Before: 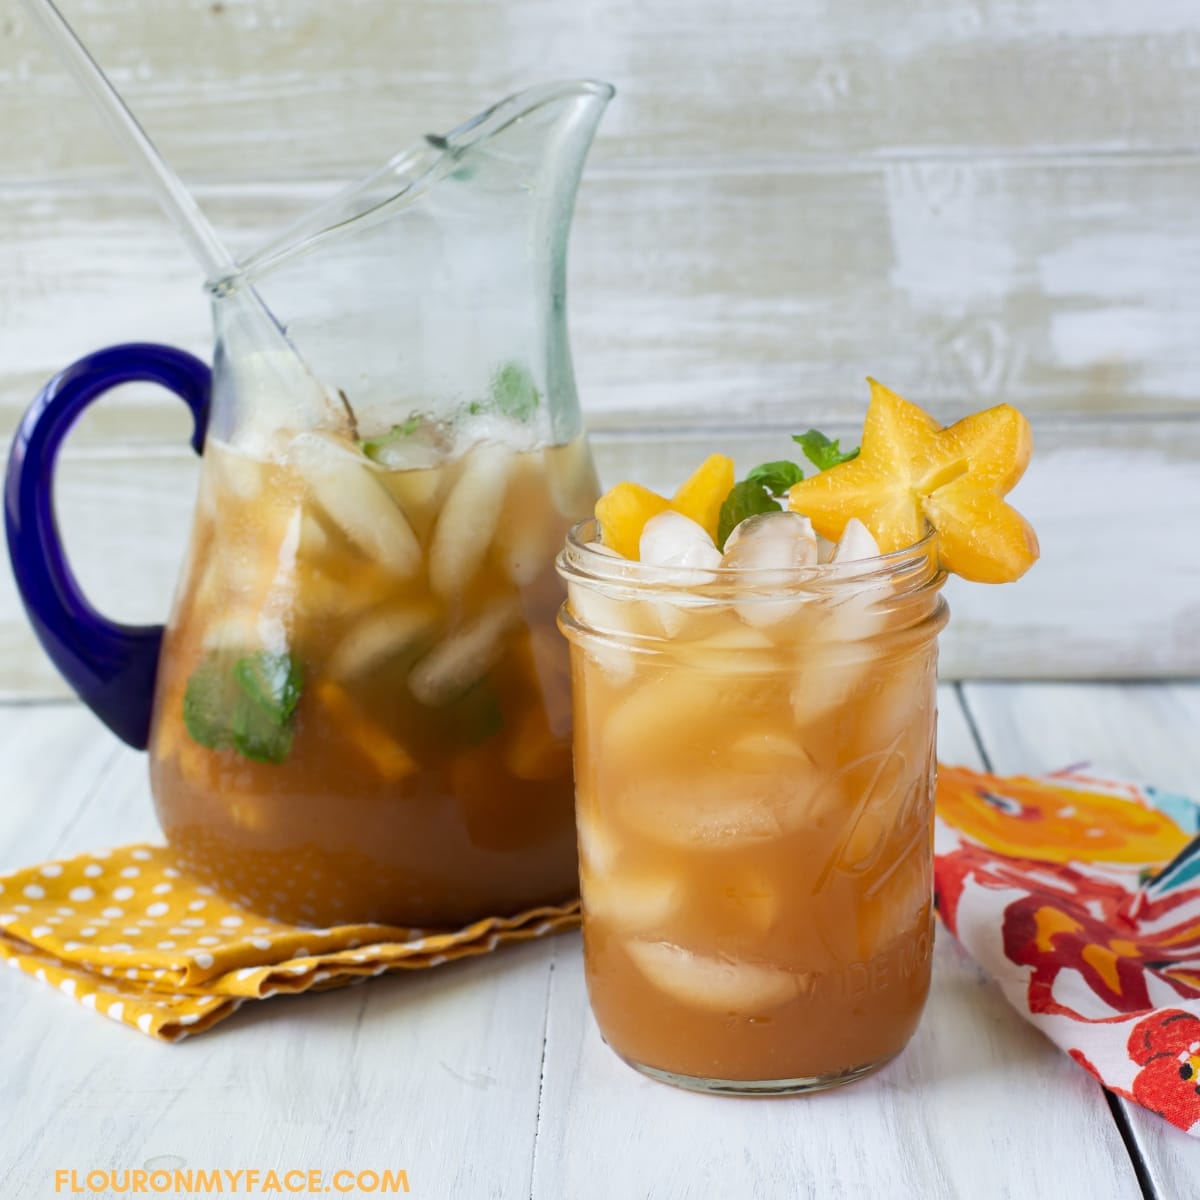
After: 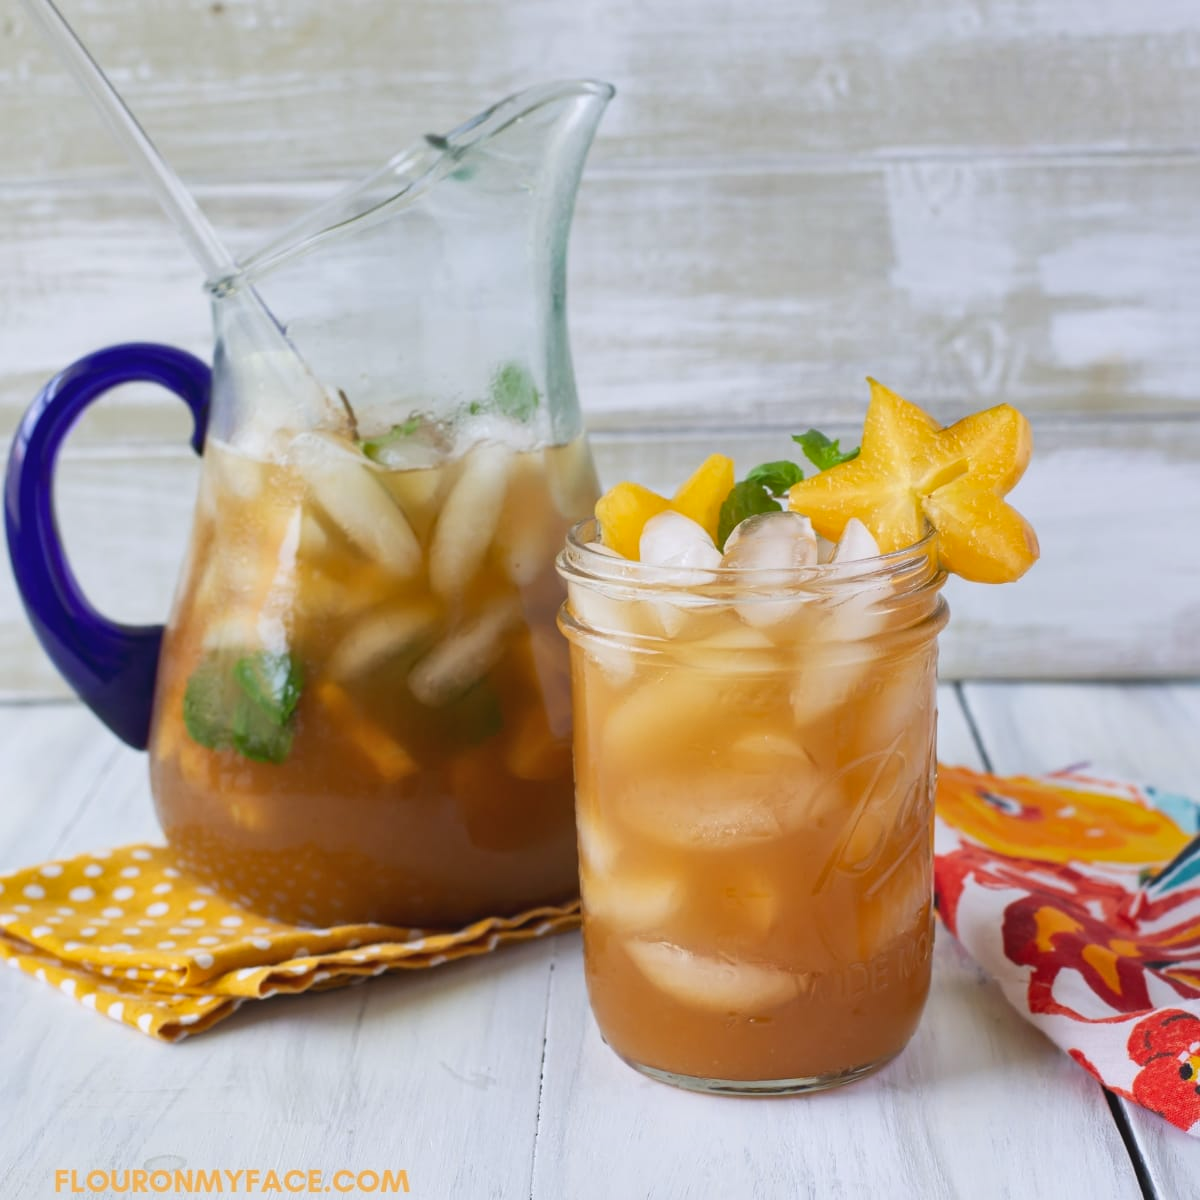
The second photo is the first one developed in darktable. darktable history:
contrast brightness saturation: contrast -0.11
white balance: red 1.009, blue 1.027
local contrast: mode bilateral grid, contrast 20, coarseness 50, detail 120%, midtone range 0.2
